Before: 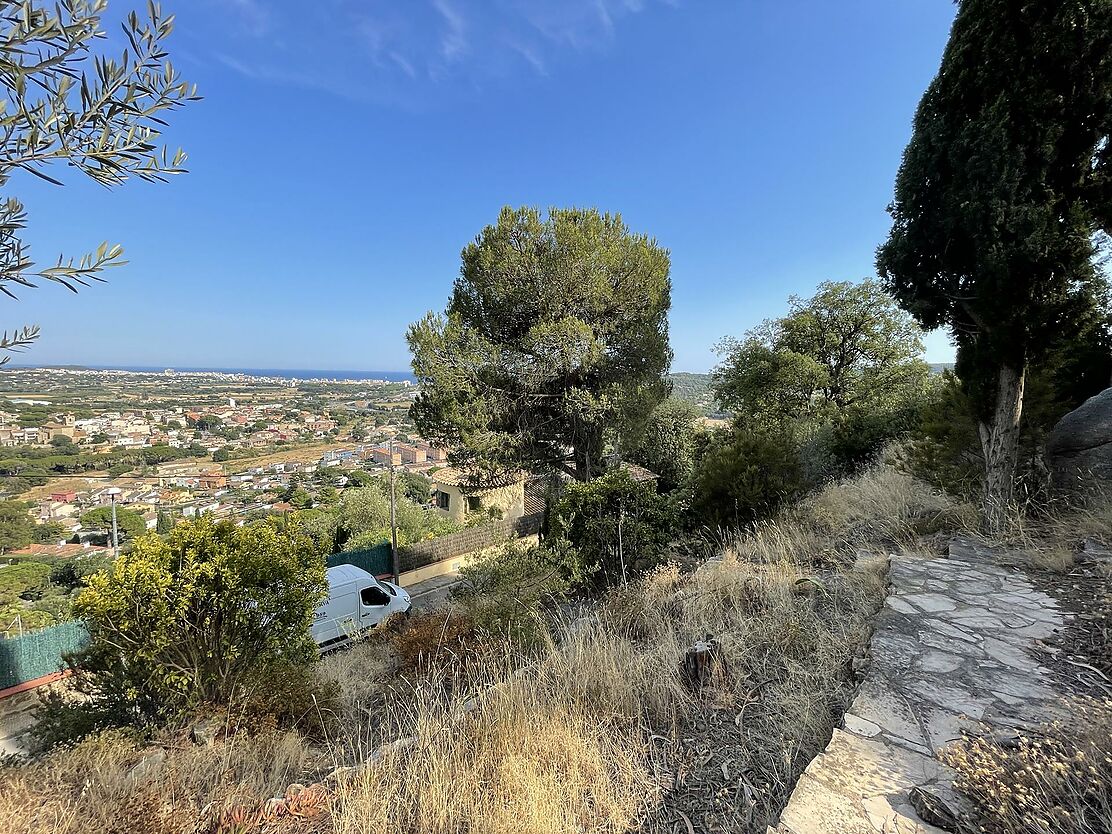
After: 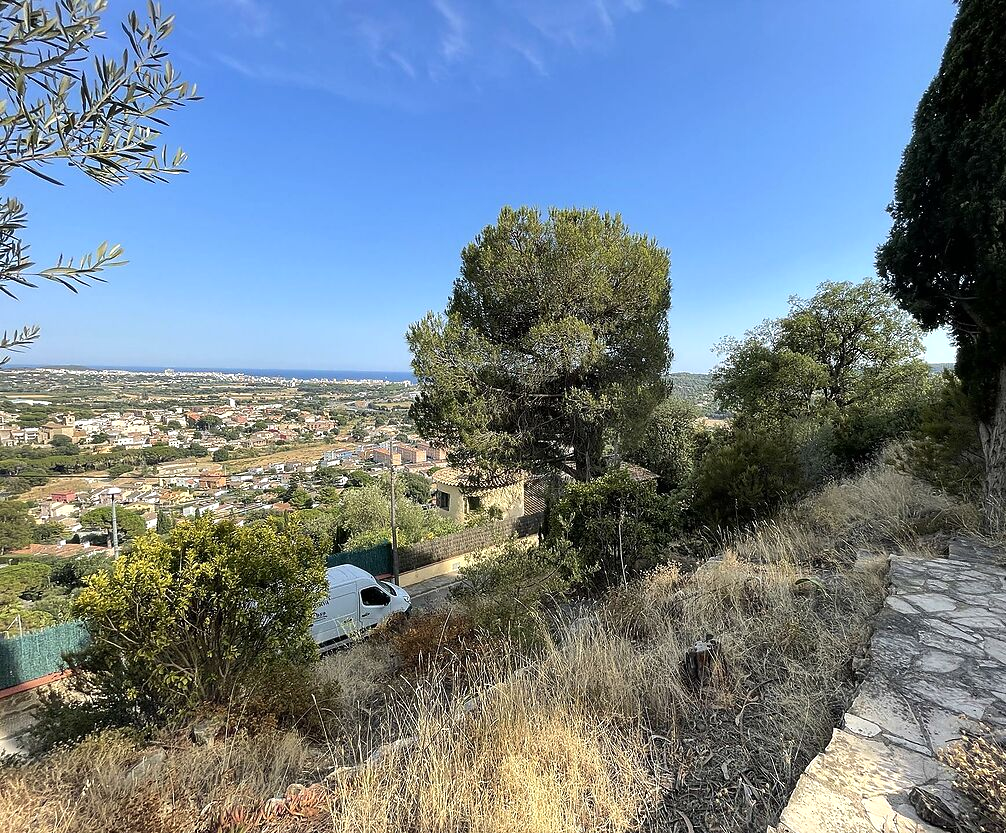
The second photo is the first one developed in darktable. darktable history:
tone equalizer: -8 EV -0.001 EV, -7 EV 0.001 EV, -6 EV -0.004 EV, -5 EV -0.003 EV, -4 EV -0.073 EV, -3 EV -0.218 EV, -2 EV -0.289 EV, -1 EV 0.082 EV, +0 EV 0.287 EV
crop: right 9.494%, bottom 0.023%
